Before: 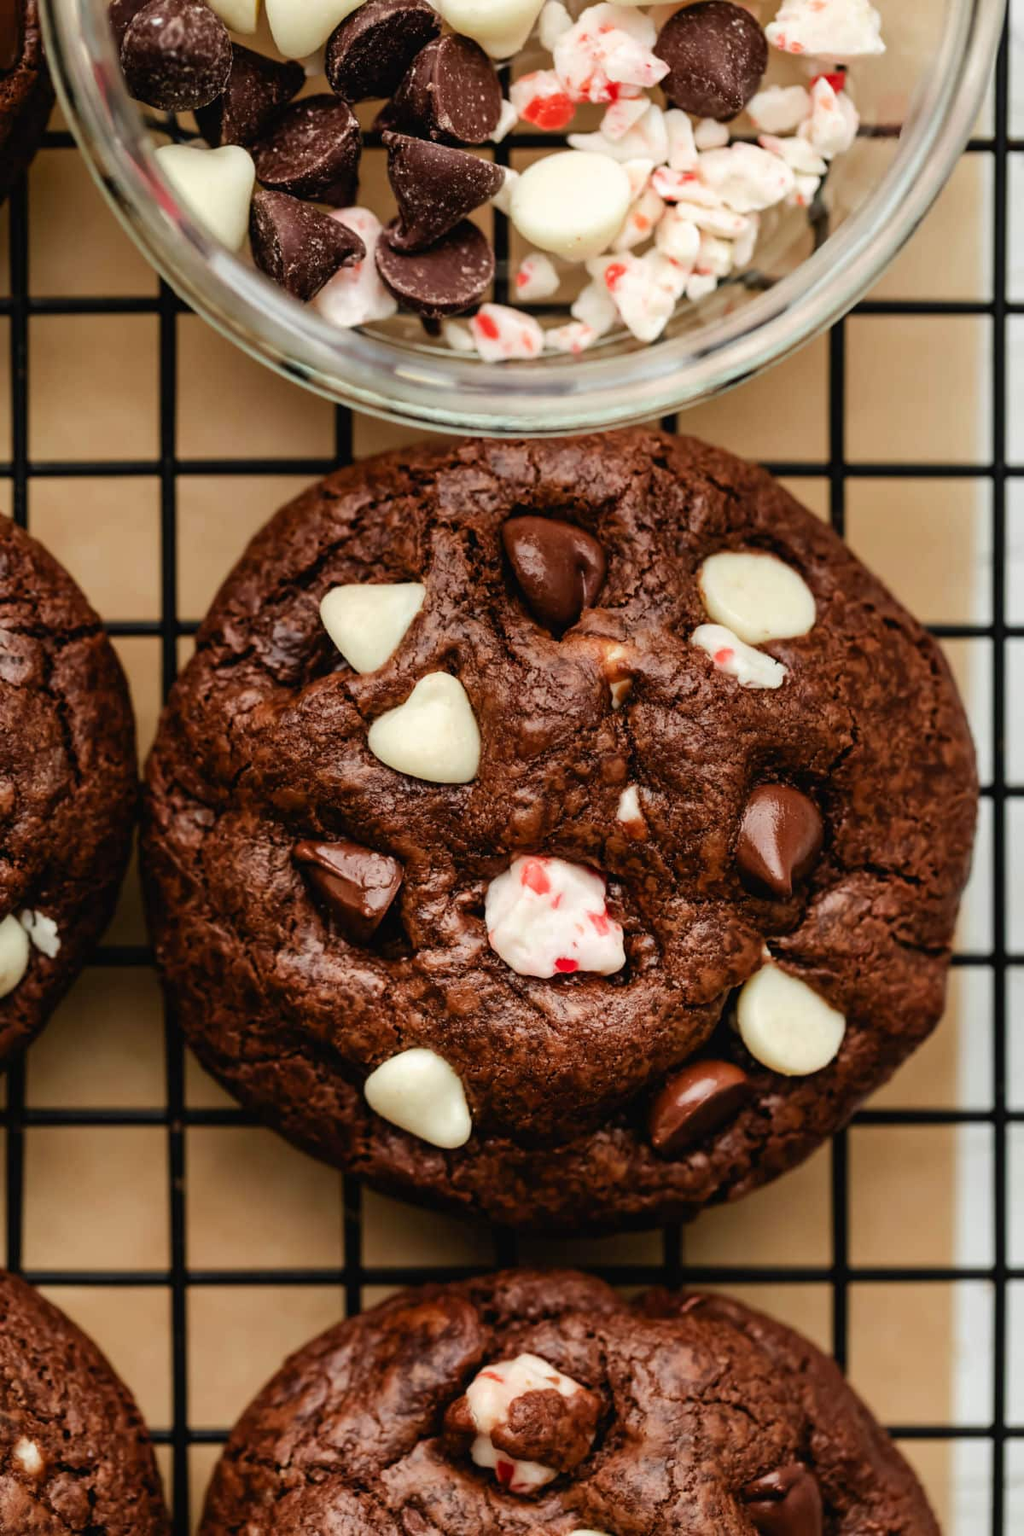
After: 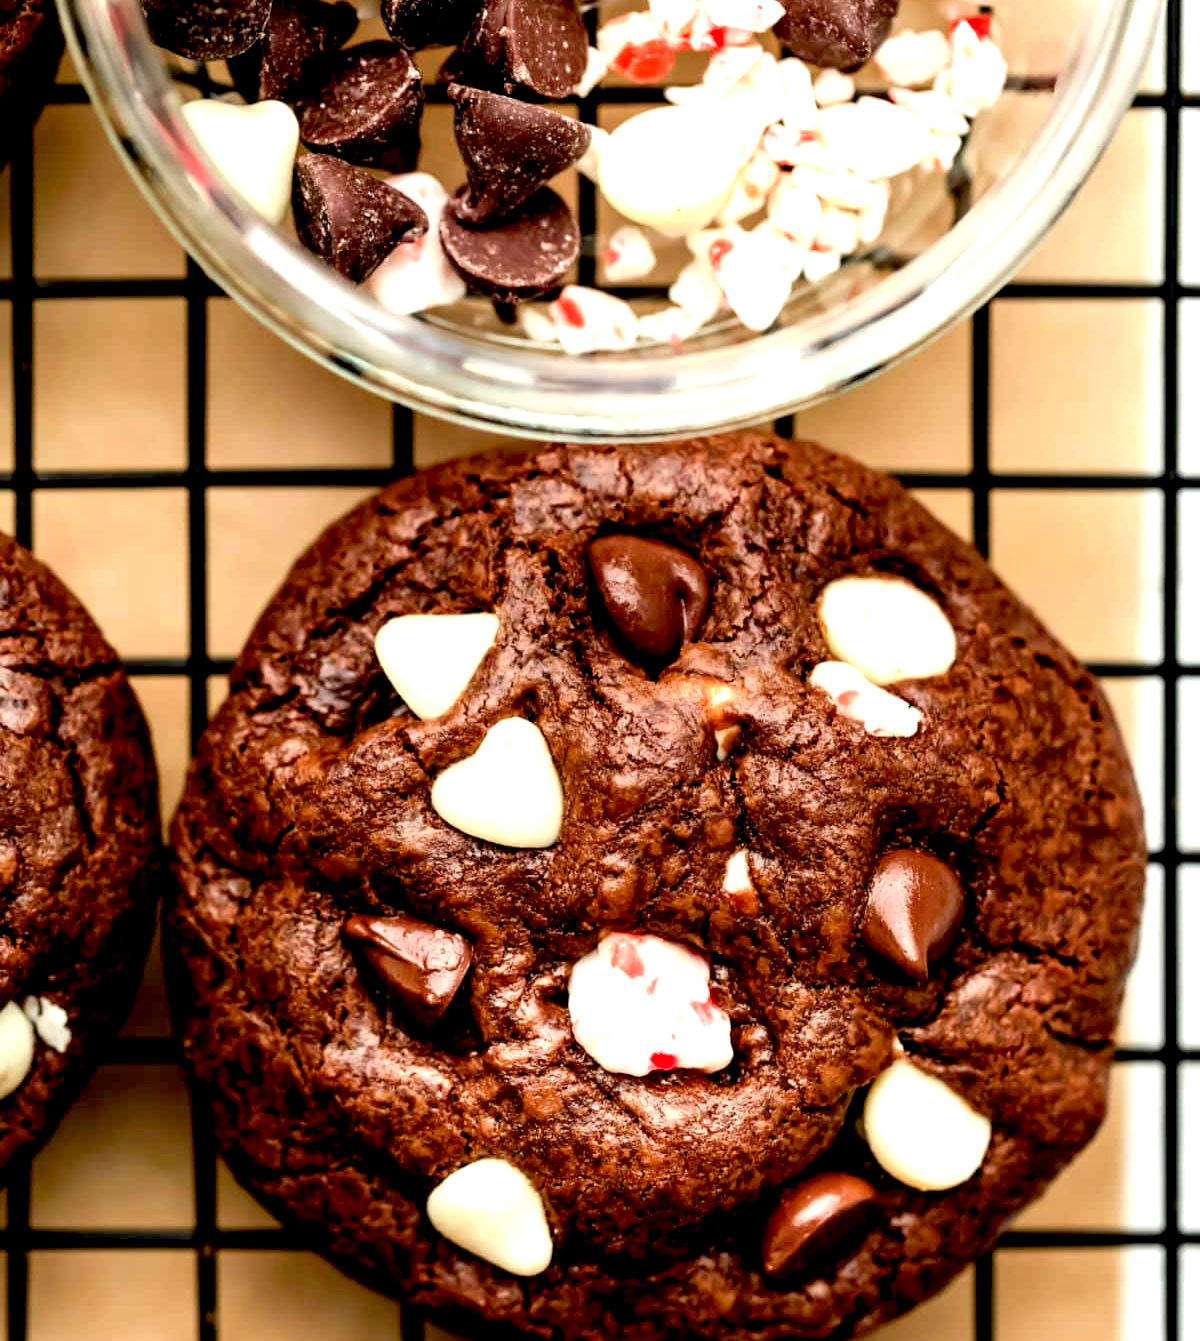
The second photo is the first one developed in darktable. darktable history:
exposure: black level correction 0.01, exposure 1 EV, compensate exposure bias true, compensate highlight preservation false
crop: top 3.919%, bottom 21.569%
